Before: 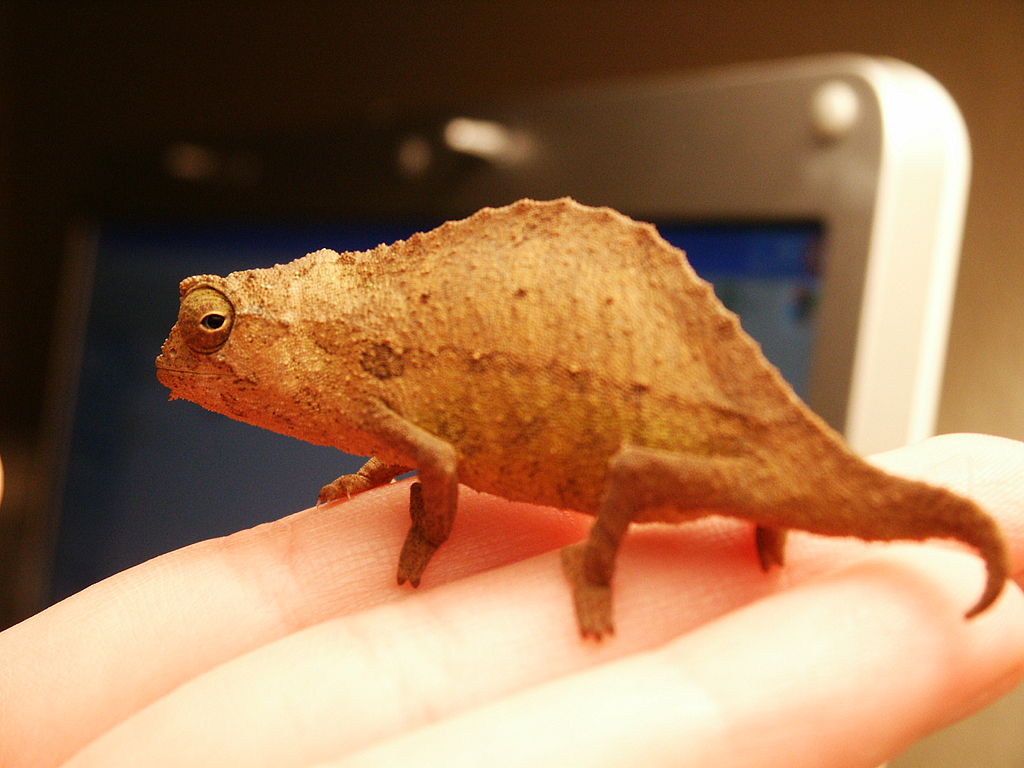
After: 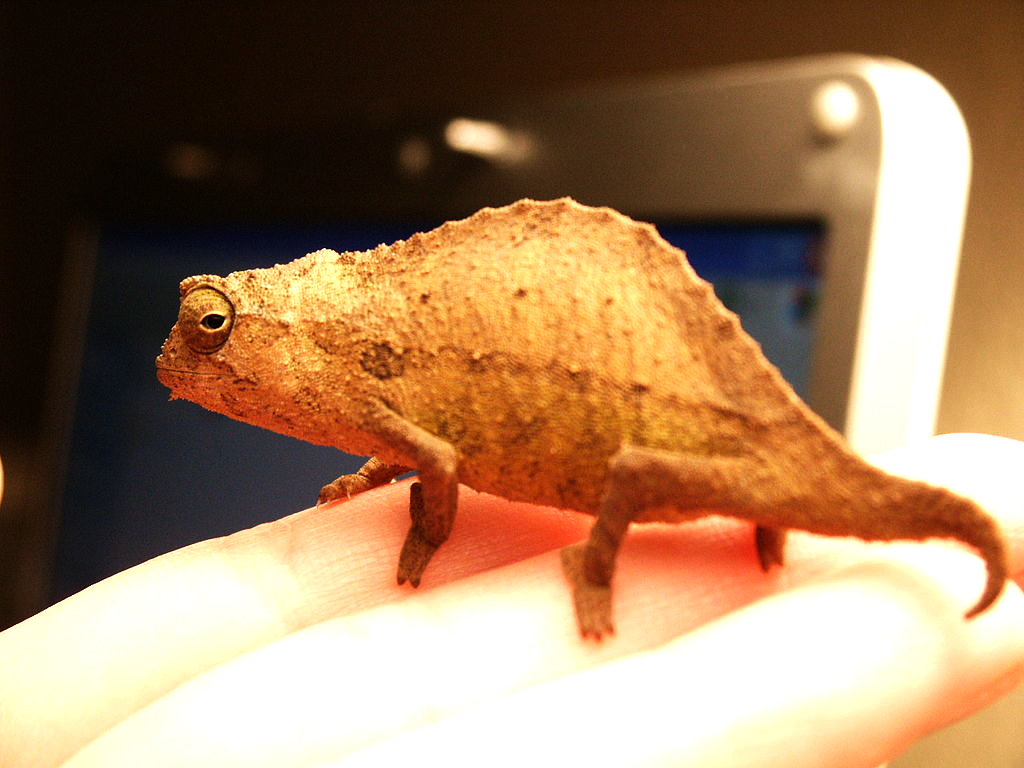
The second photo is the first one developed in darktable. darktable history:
velvia: on, module defaults
tone equalizer: -8 EV -0.716 EV, -7 EV -0.705 EV, -6 EV -0.58 EV, -5 EV -0.404 EV, -3 EV 0.366 EV, -2 EV 0.6 EV, -1 EV 0.693 EV, +0 EV 0.777 EV, edges refinement/feathering 500, mask exposure compensation -1.57 EV, preserve details no
